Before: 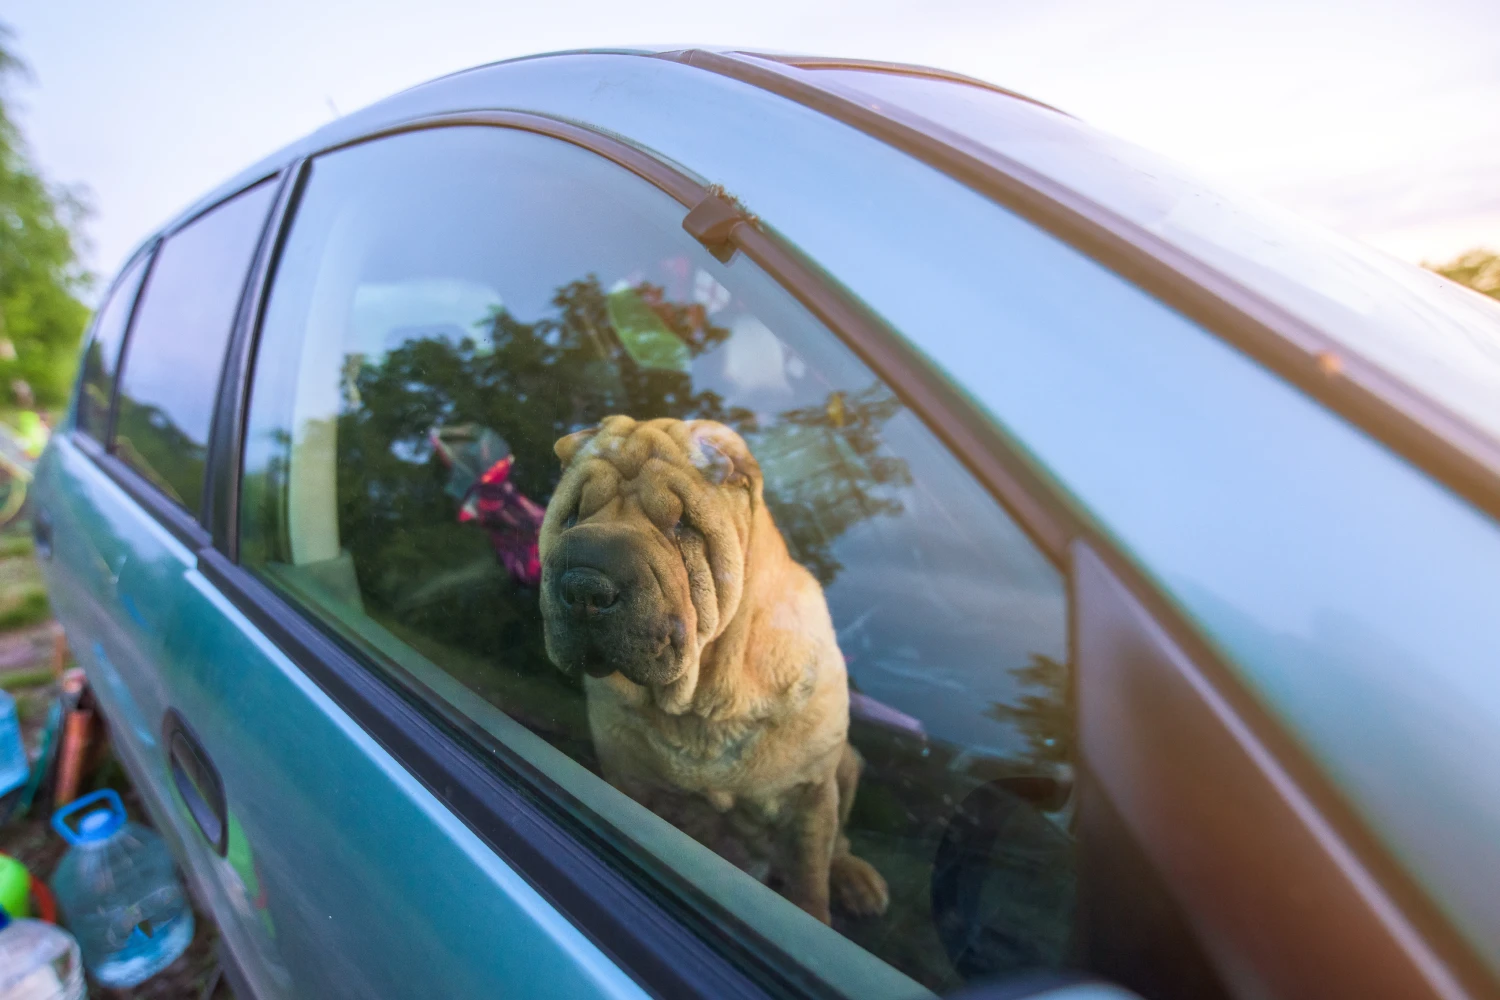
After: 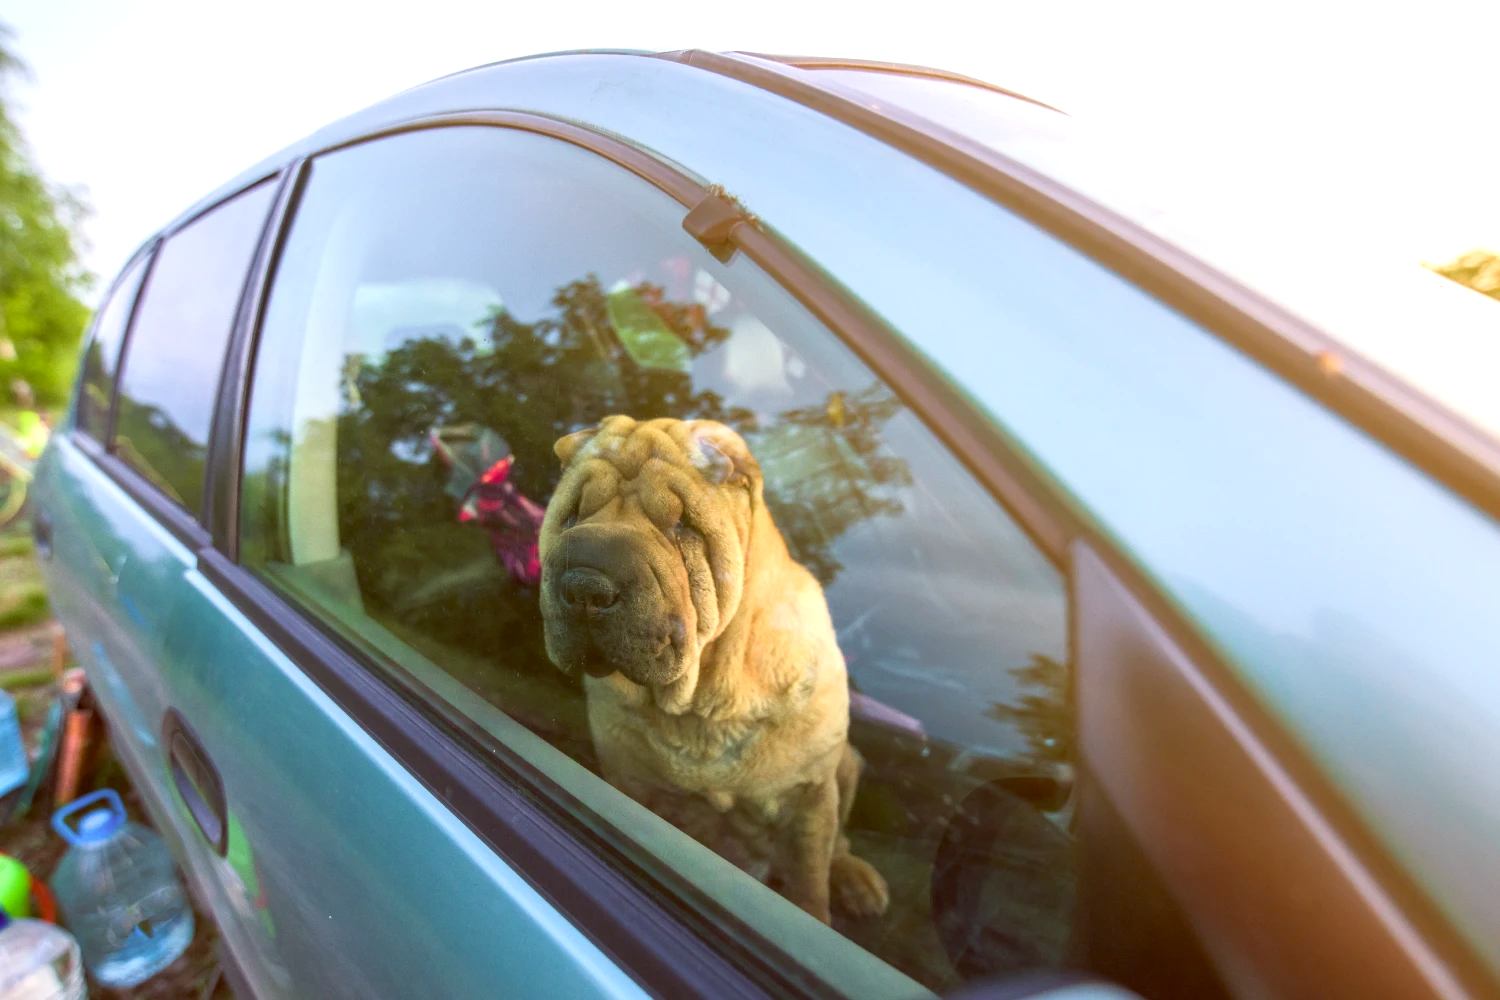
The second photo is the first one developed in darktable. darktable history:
exposure: black level correction 0, exposure 0.5 EV, compensate exposure bias true, compensate highlight preservation false
color balance: lift [1.001, 1.007, 1, 0.993], gamma [1.023, 1.026, 1.01, 0.974], gain [0.964, 1.059, 1.073, 0.927]
